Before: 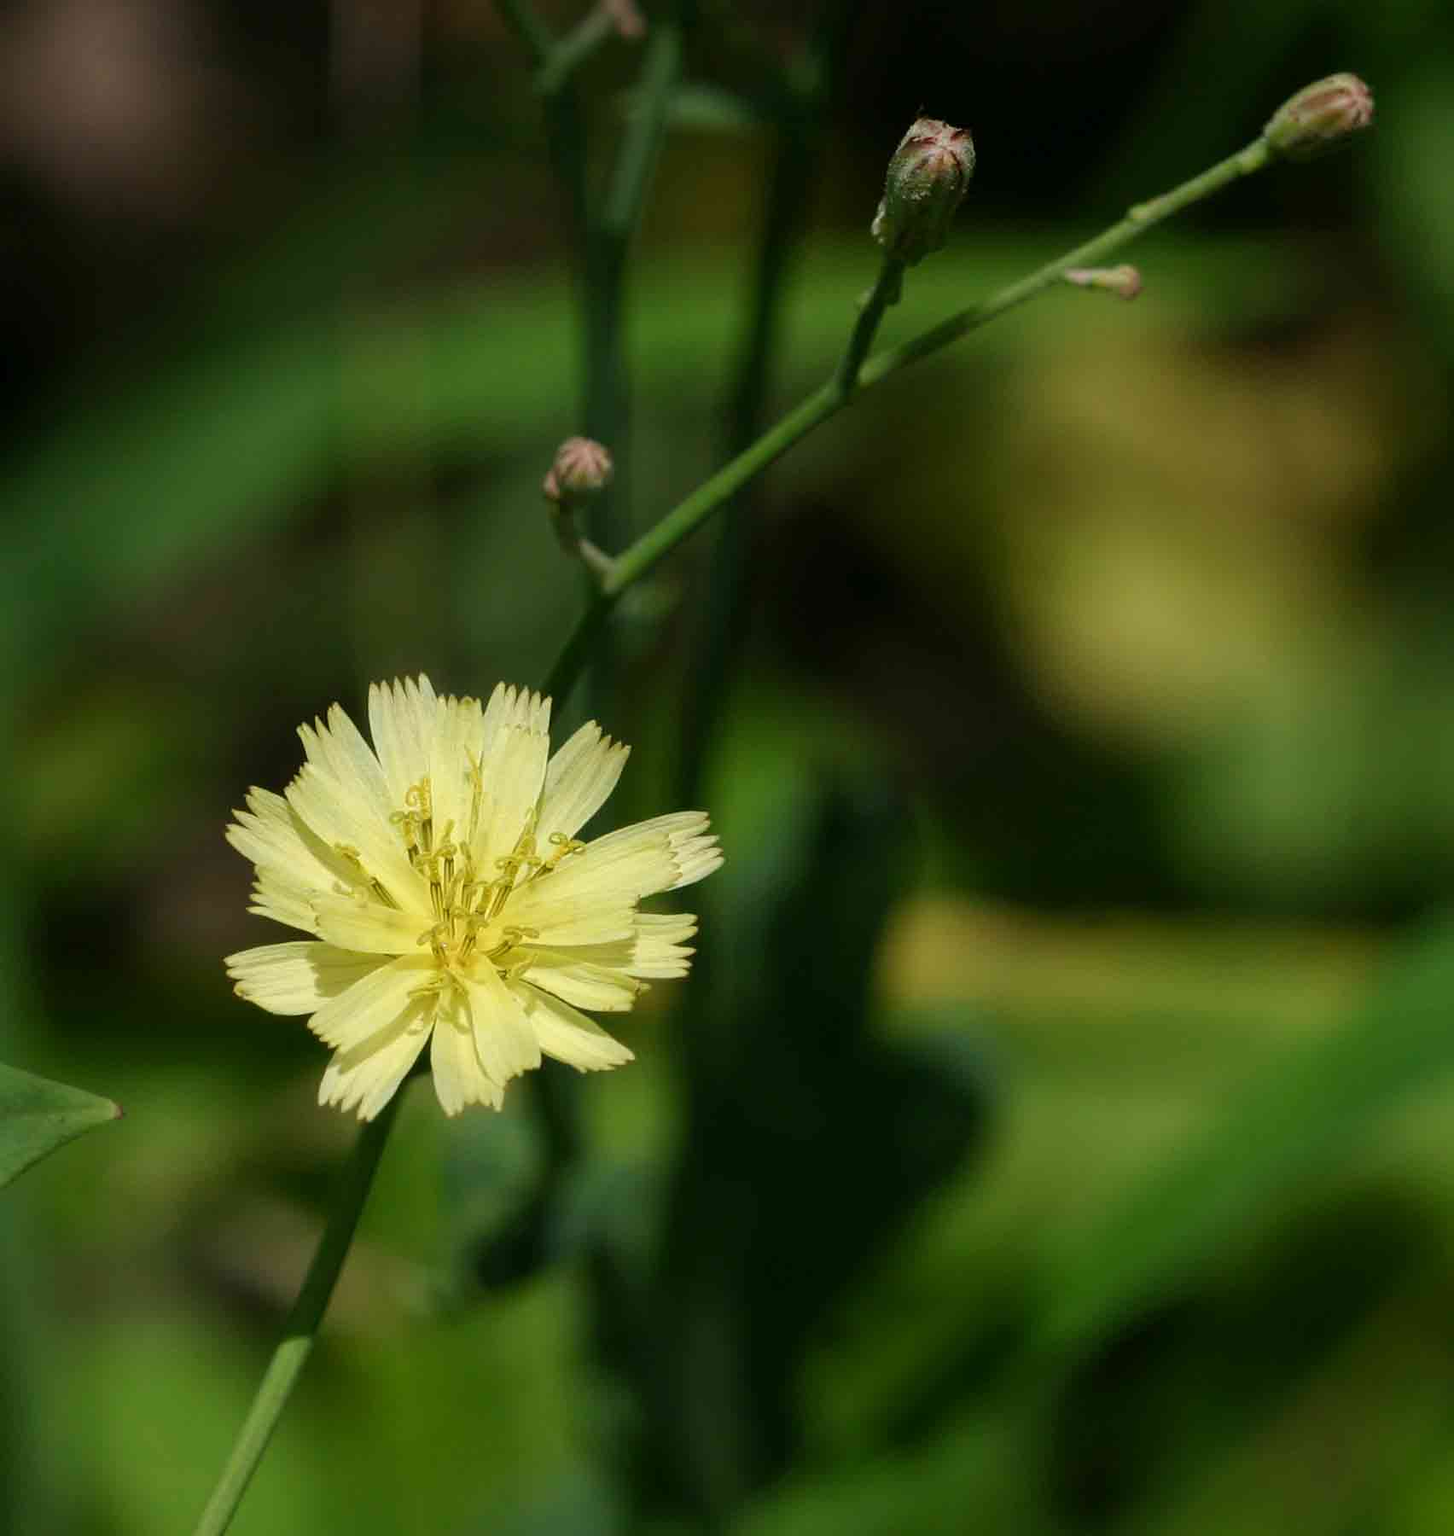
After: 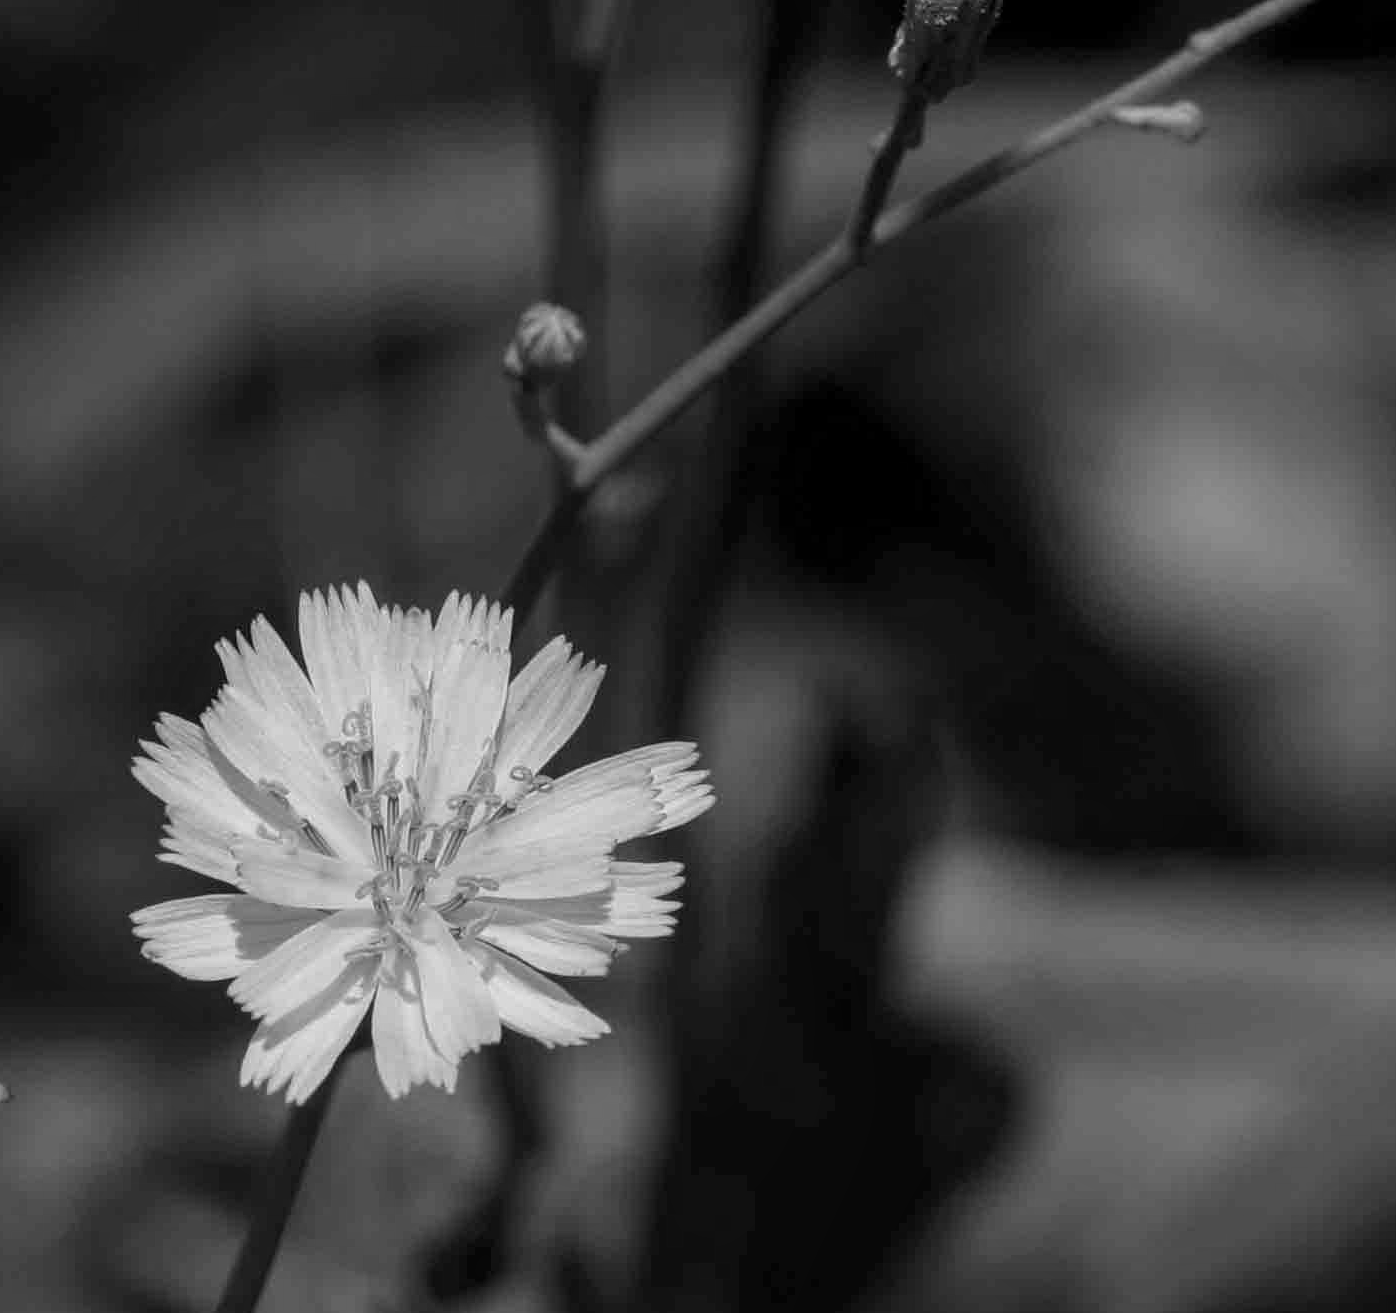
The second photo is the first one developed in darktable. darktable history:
local contrast: on, module defaults
color calibration: output gray [0.22, 0.42, 0.37, 0], illuminant as shot in camera, x 0.37, y 0.382, temperature 4319.75 K
crop: left 7.849%, top 11.63%, right 10.174%, bottom 15.386%
